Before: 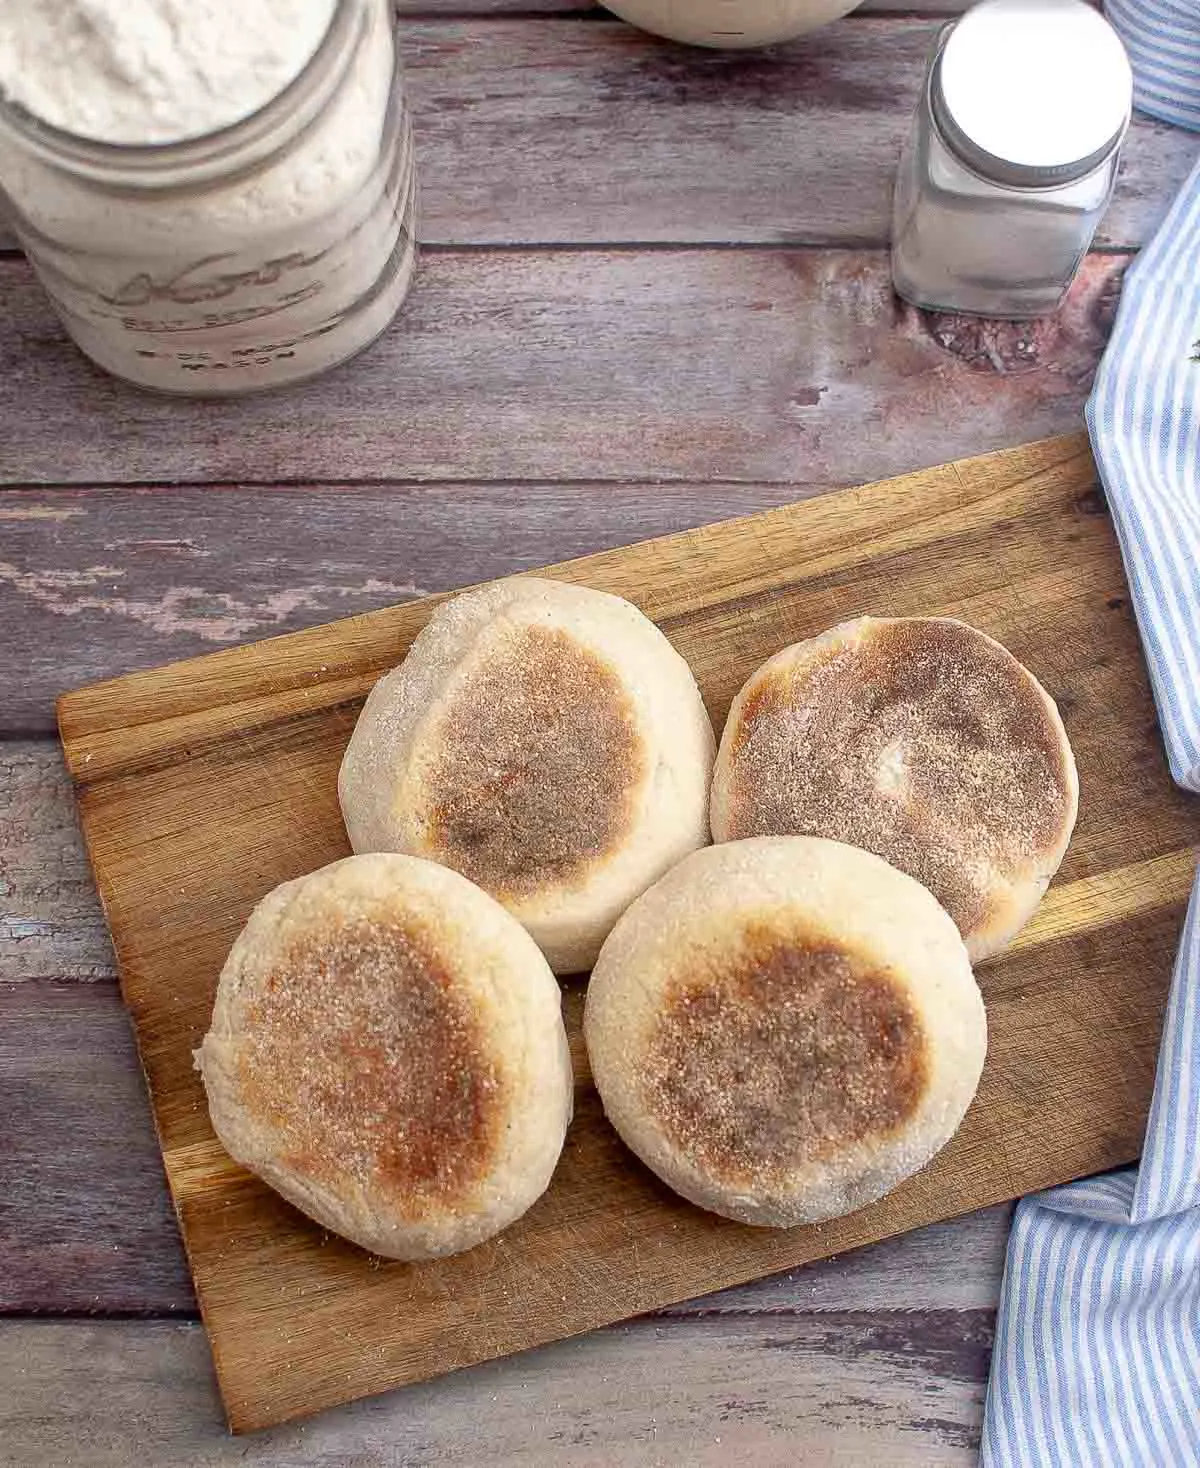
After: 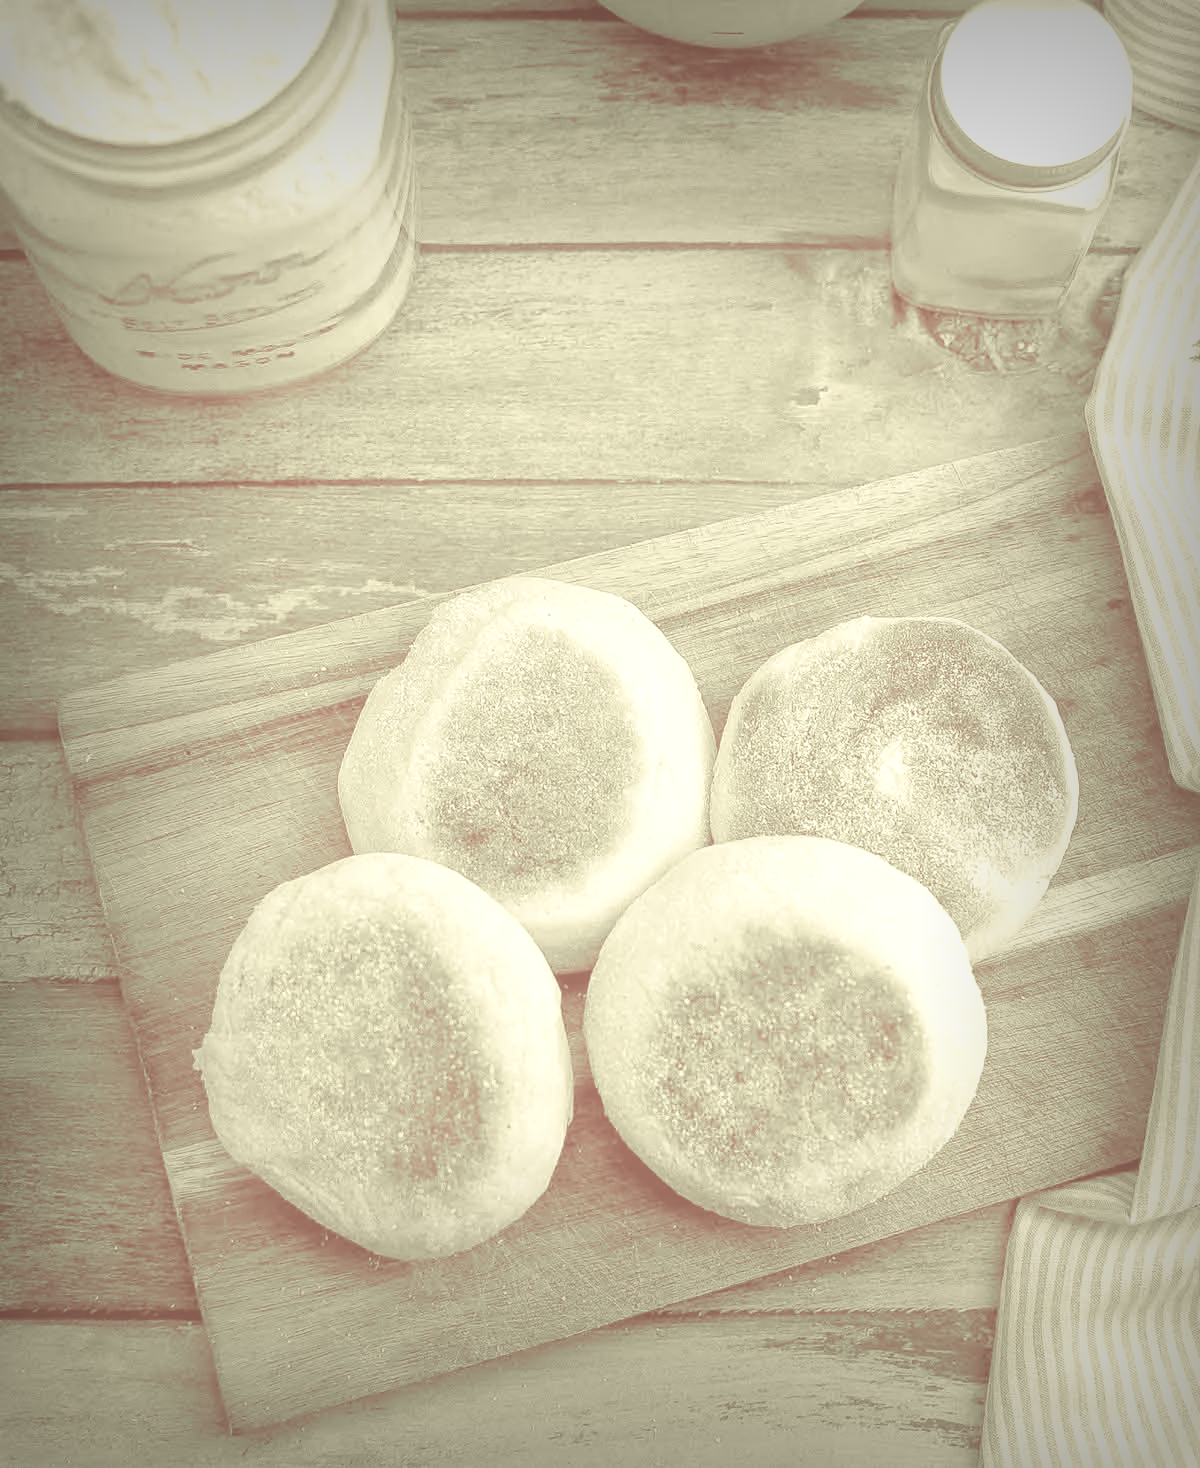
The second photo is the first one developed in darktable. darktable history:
colorize: hue 43.2°, saturation 40%, version 1 | blend: blend mode multiply, opacity 100%; mask: uniform (no mask)
color zones: curves: ch1 [(0, 0.292) (0.001, 0.292) (0.2, 0.264) (0.4, 0.248) (0.6, 0.248) (0.8, 0.264) (0.999, 0.292) (1, 0.292)]
vignetting: fall-off start 53.2%, brightness -0.594, saturation 0, automatic ratio true, width/height ratio 1.313, shape 0.22, unbound false | blend: blend mode overlay, opacity 100%; mask: uniform (no mask)
split-toning: highlights › saturation 0, balance -61.83 | blend: blend mode average, opacity 100%; mask: uniform (no mask)
